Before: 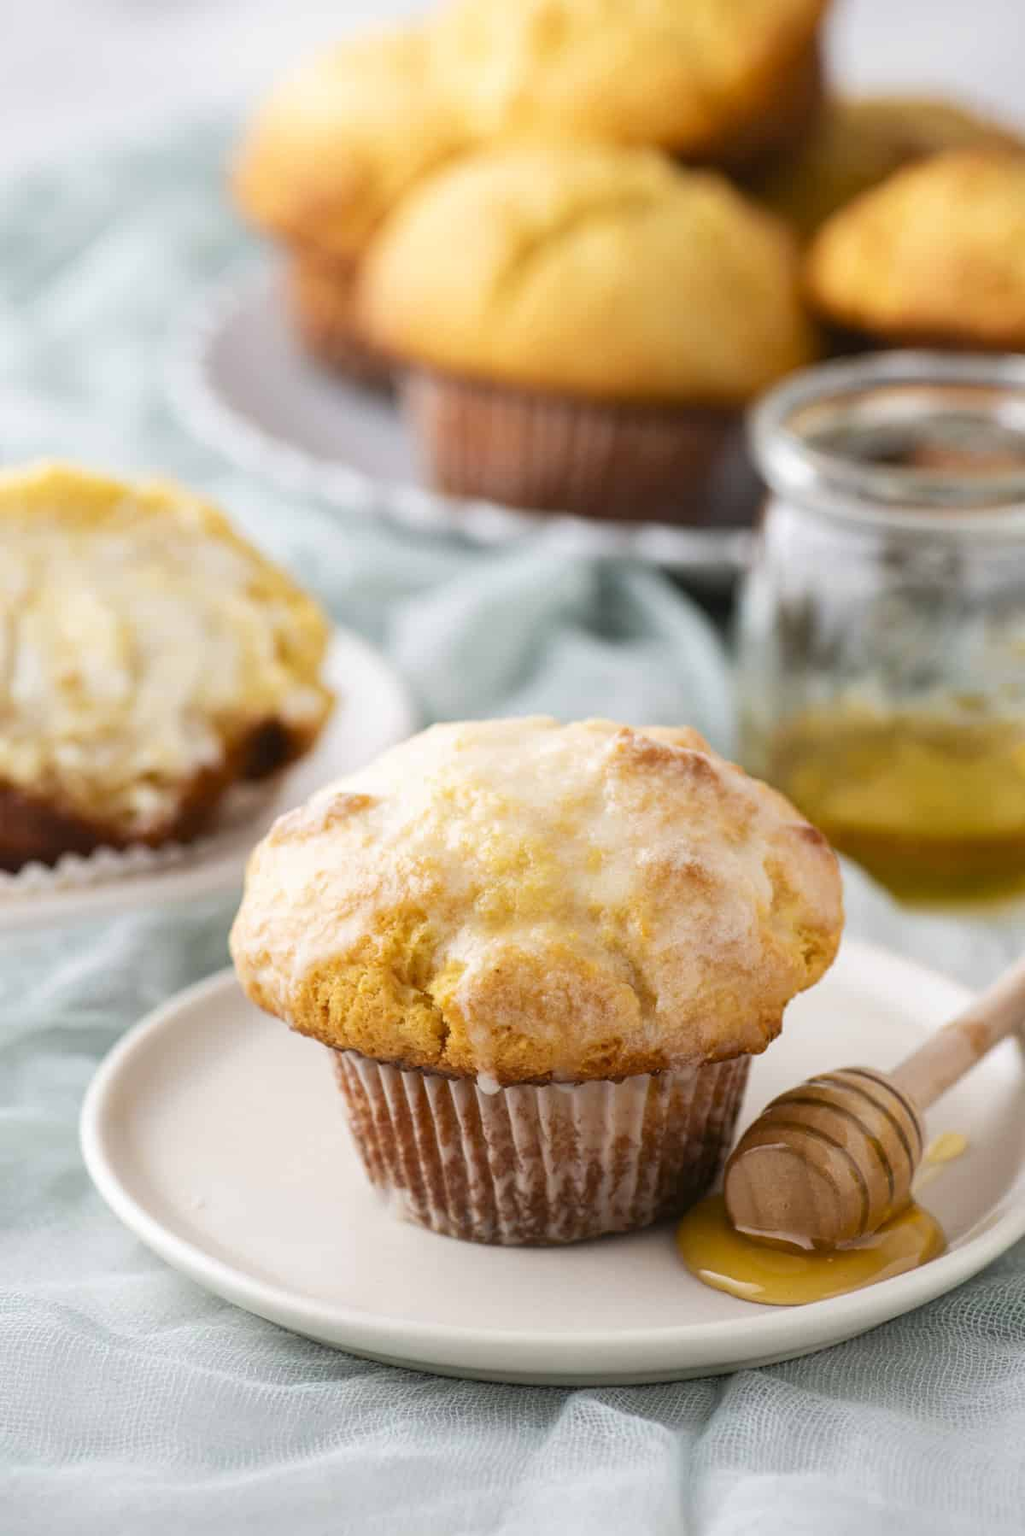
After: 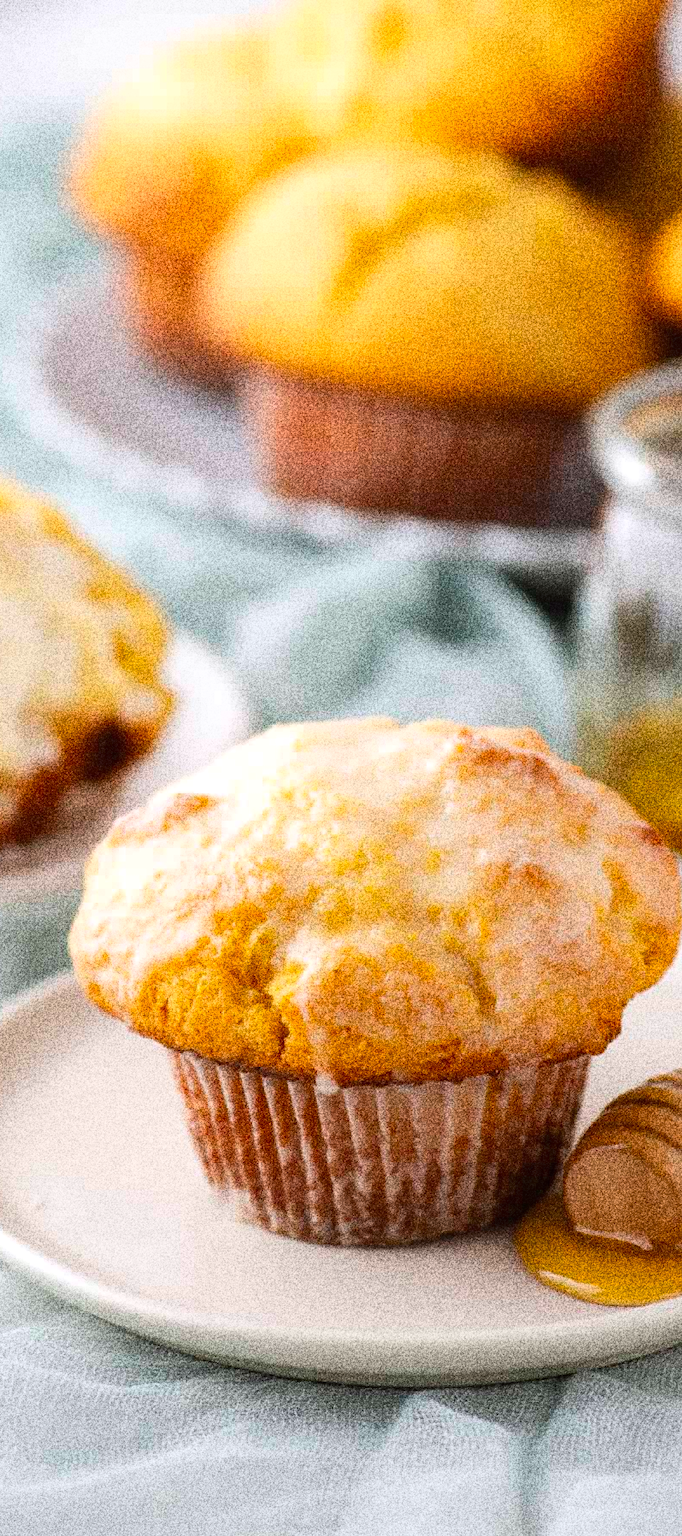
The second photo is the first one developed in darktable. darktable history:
grain: coarseness 30.02 ISO, strength 100%
color balance: lift [1, 1, 0.999, 1.001], gamma [1, 1.003, 1.005, 0.995], gain [1, 0.992, 0.988, 1.012], contrast 5%, output saturation 110%
crop and rotate: left 15.754%, right 17.579%
